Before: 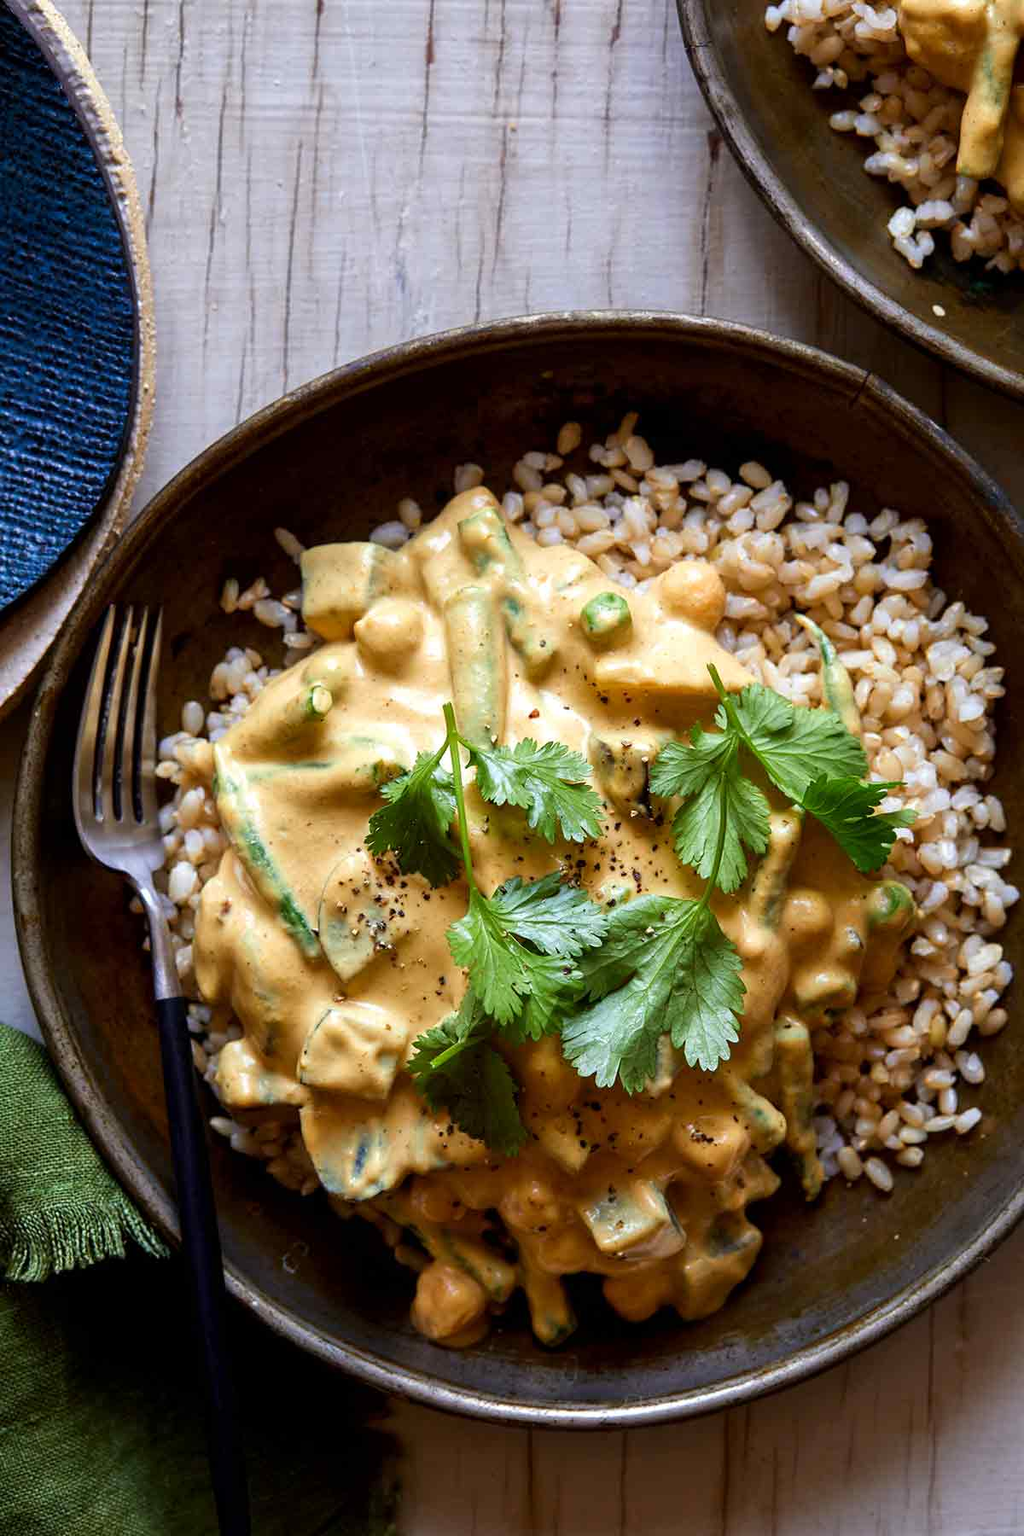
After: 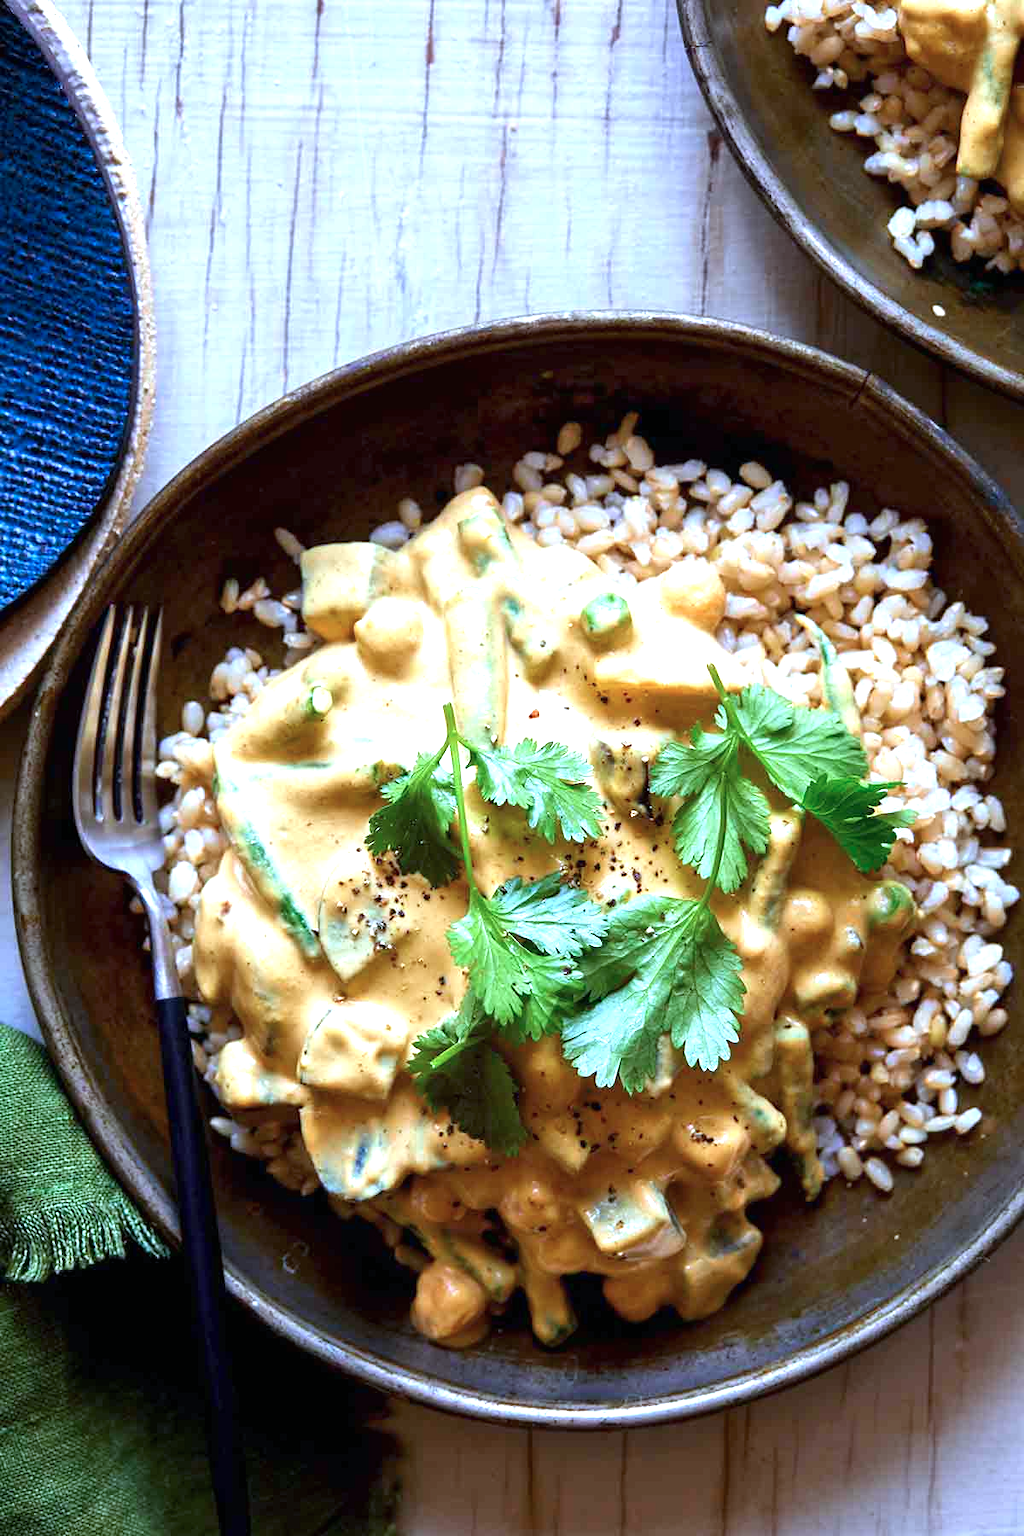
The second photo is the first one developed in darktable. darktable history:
exposure: black level correction 0, exposure 0.9 EV, compensate exposure bias true, compensate highlight preservation false
color calibration: illuminant custom, x 0.388, y 0.387, temperature 3811.28 K
